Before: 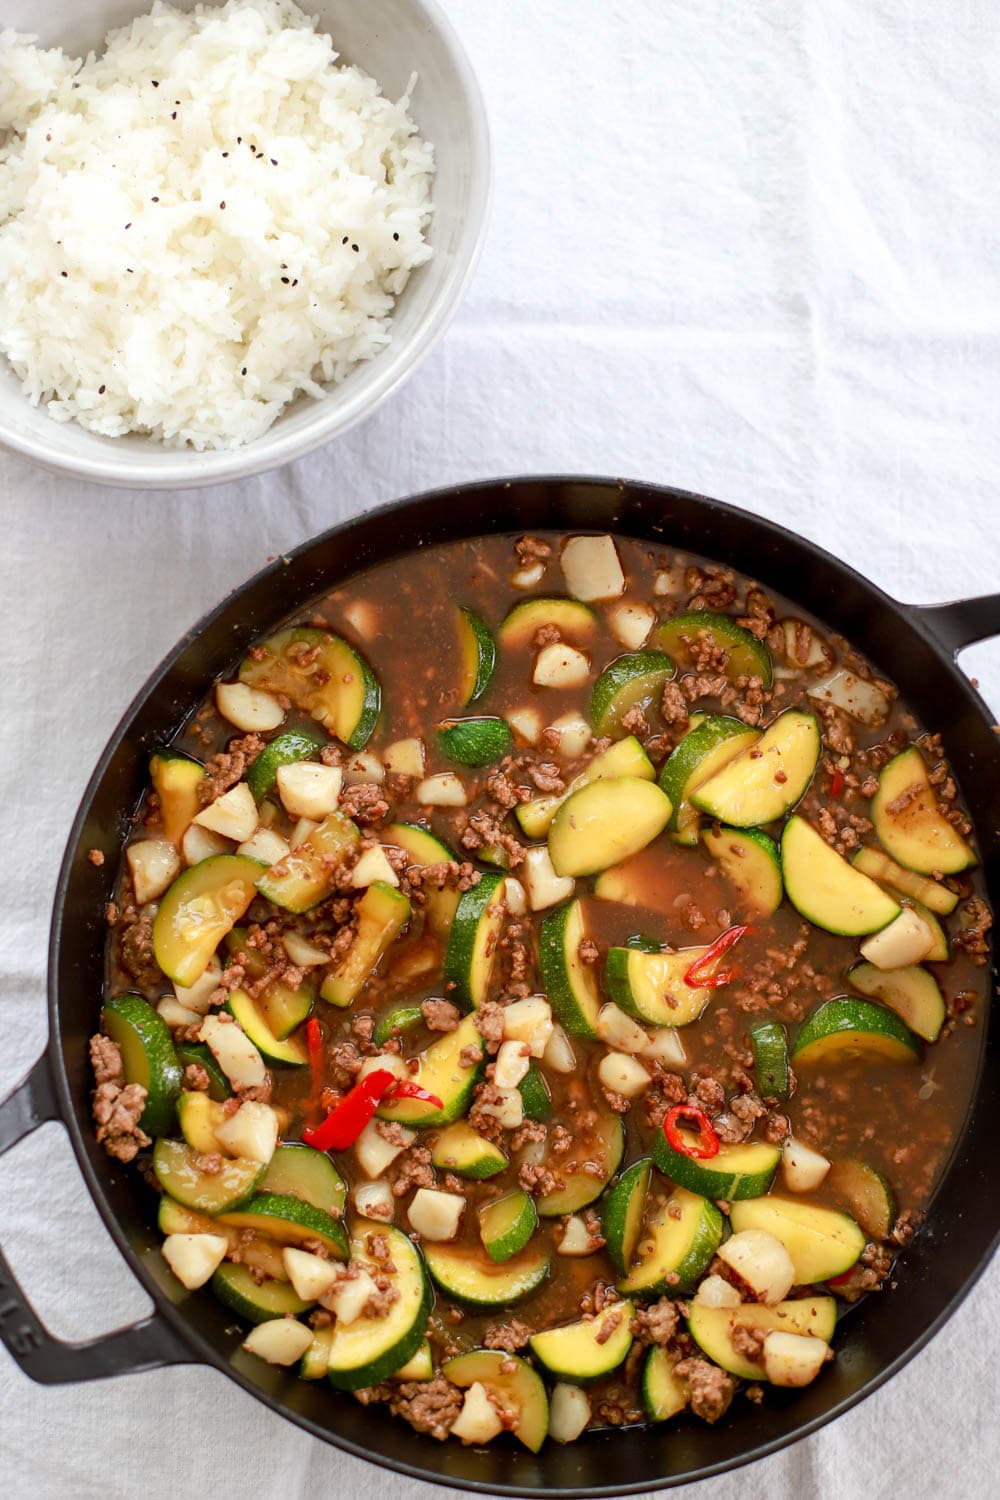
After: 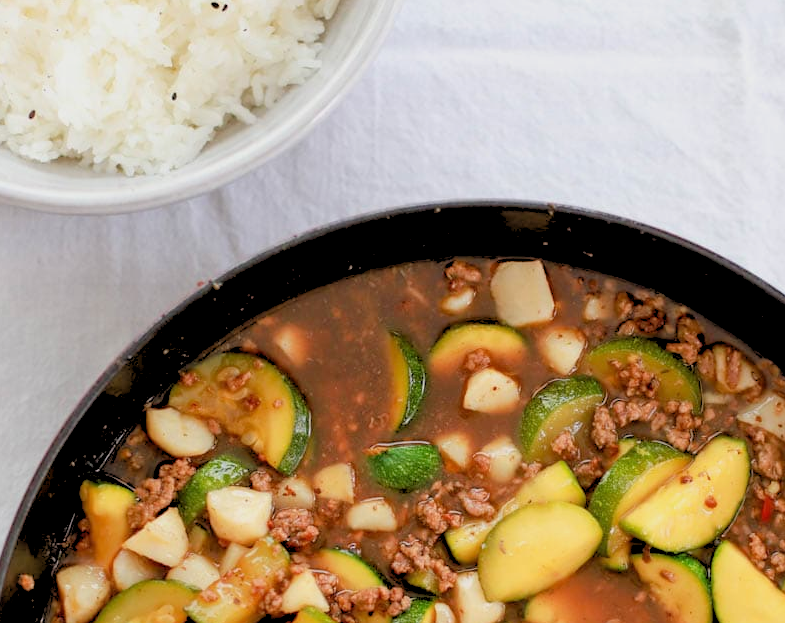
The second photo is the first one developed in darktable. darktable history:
white balance: emerald 1
rgb levels: preserve colors sum RGB, levels [[0.038, 0.433, 0.934], [0, 0.5, 1], [0, 0.5, 1]]
crop: left 7.036%, top 18.398%, right 14.379%, bottom 40.043%
